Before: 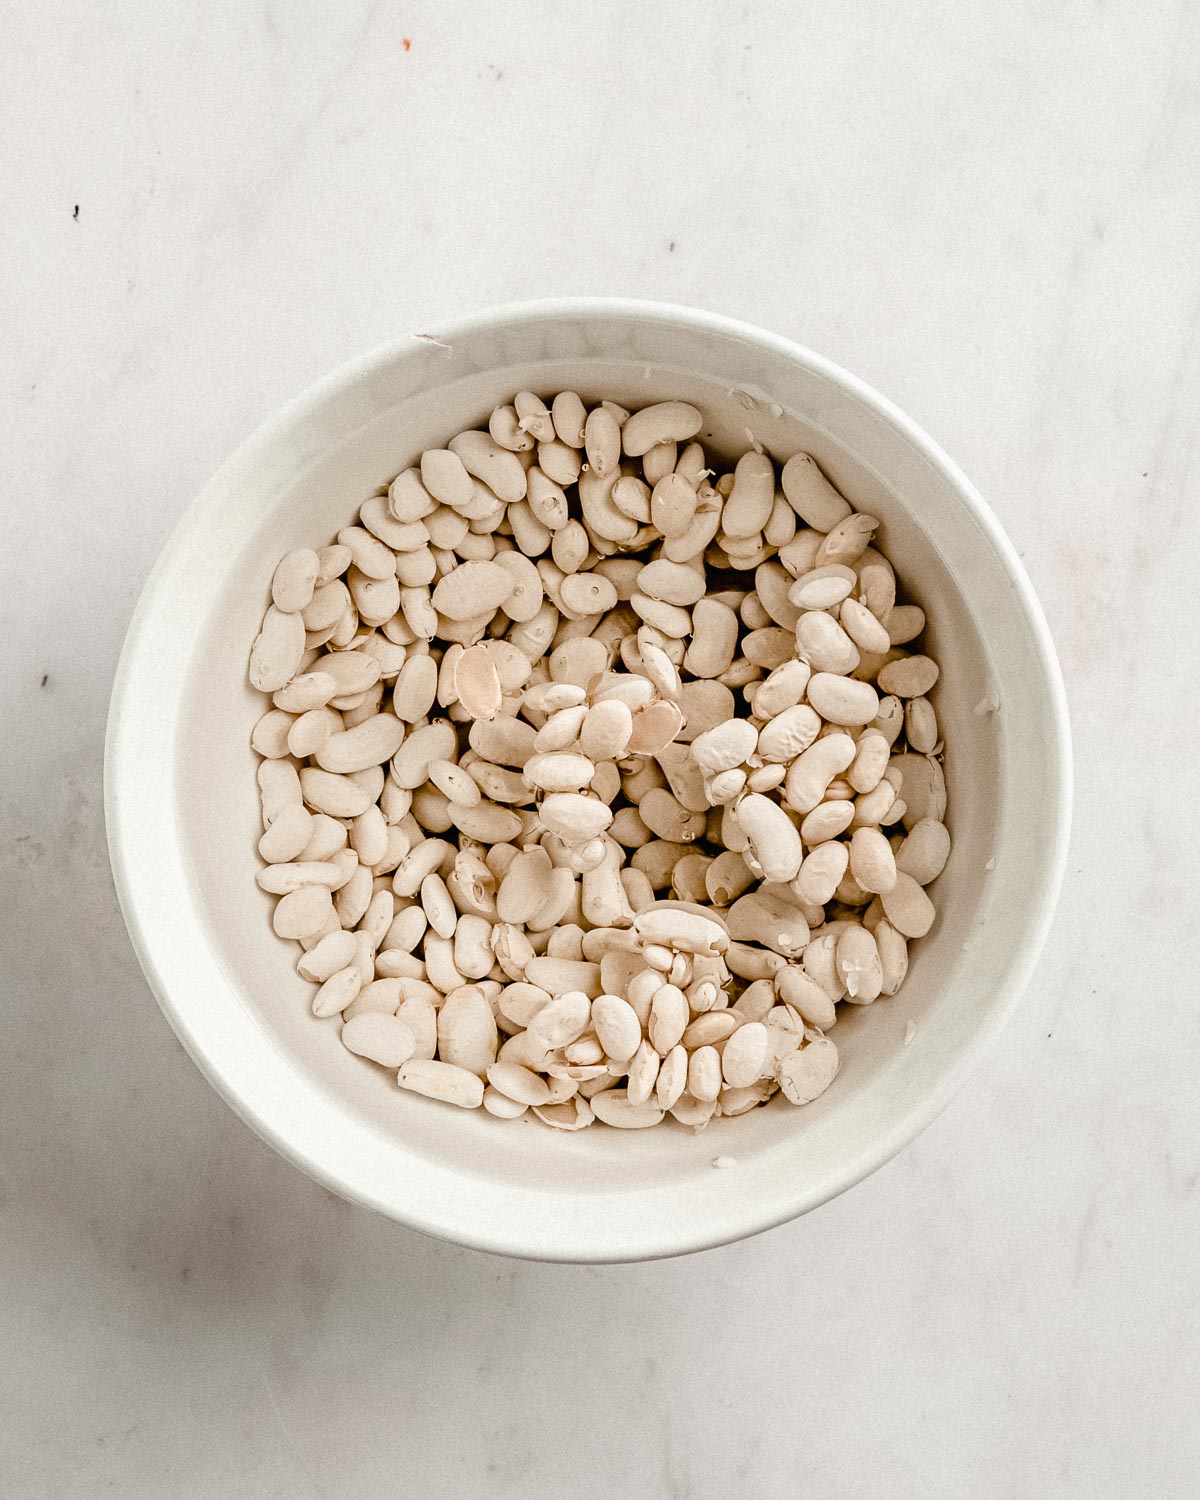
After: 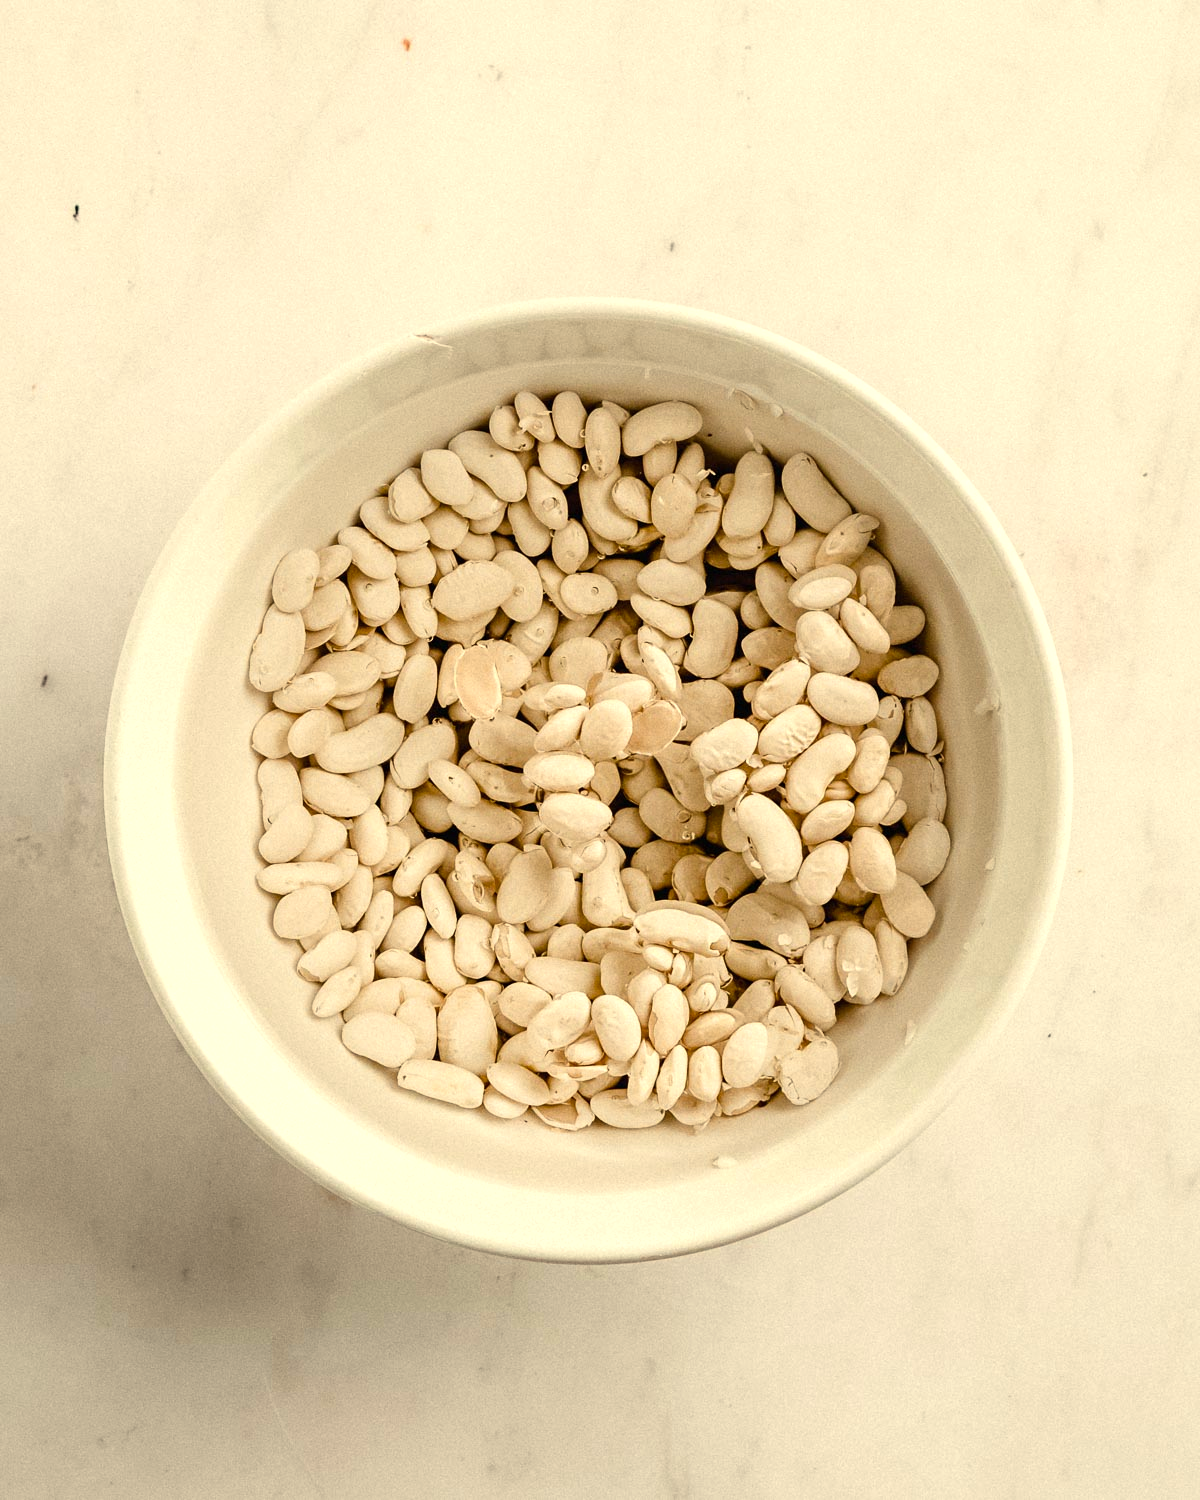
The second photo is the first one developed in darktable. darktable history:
exposure: exposure 0.2 EV, compensate highlight preservation false
color correction: highlights a* 1.39, highlights b* 17.83
